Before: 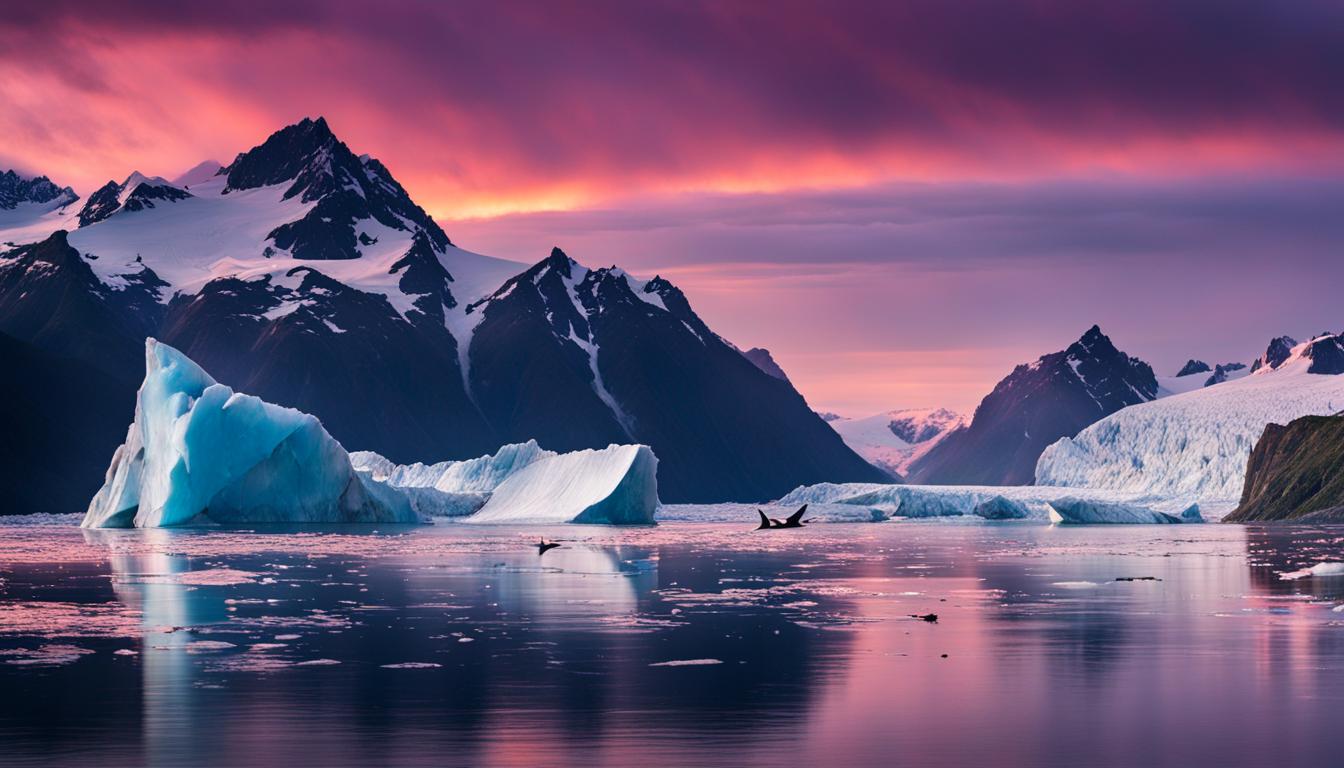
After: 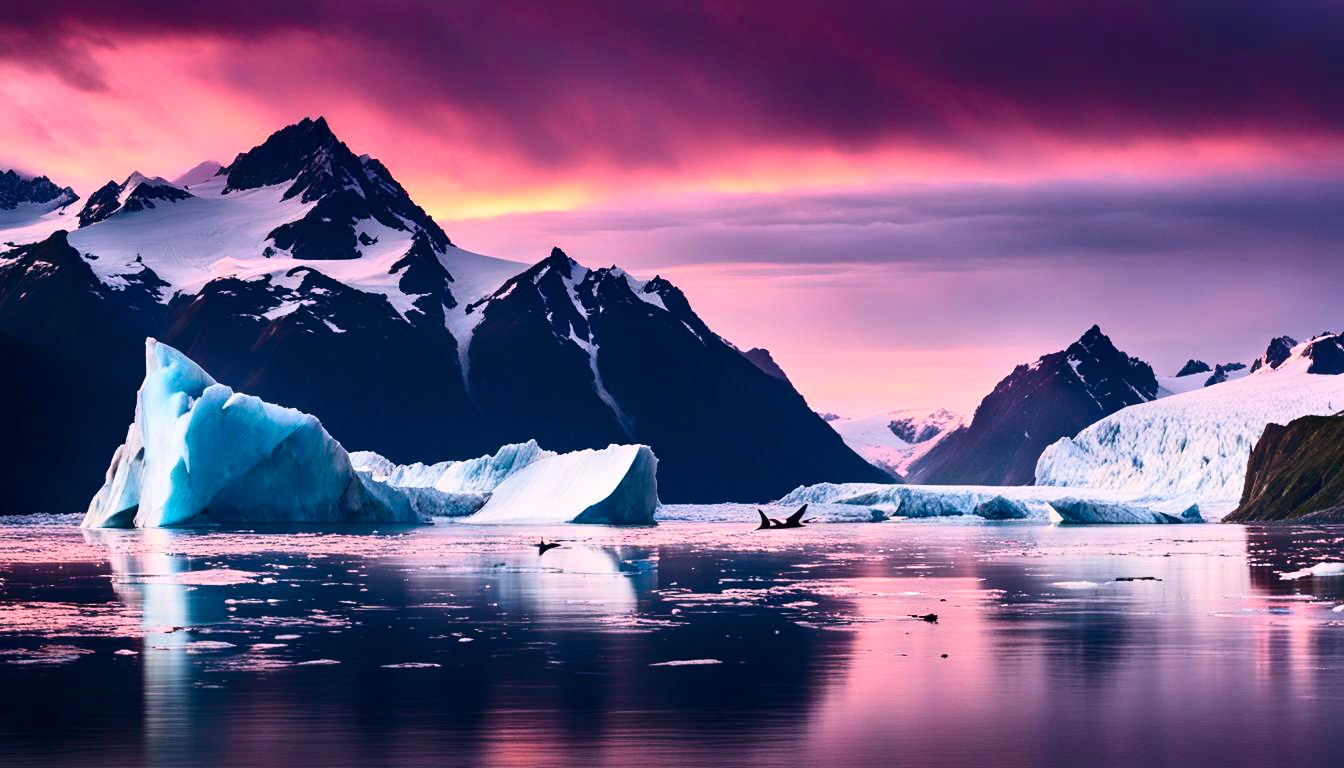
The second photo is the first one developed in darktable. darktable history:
contrast brightness saturation: contrast 0.404, brightness 0.106, saturation 0.205
